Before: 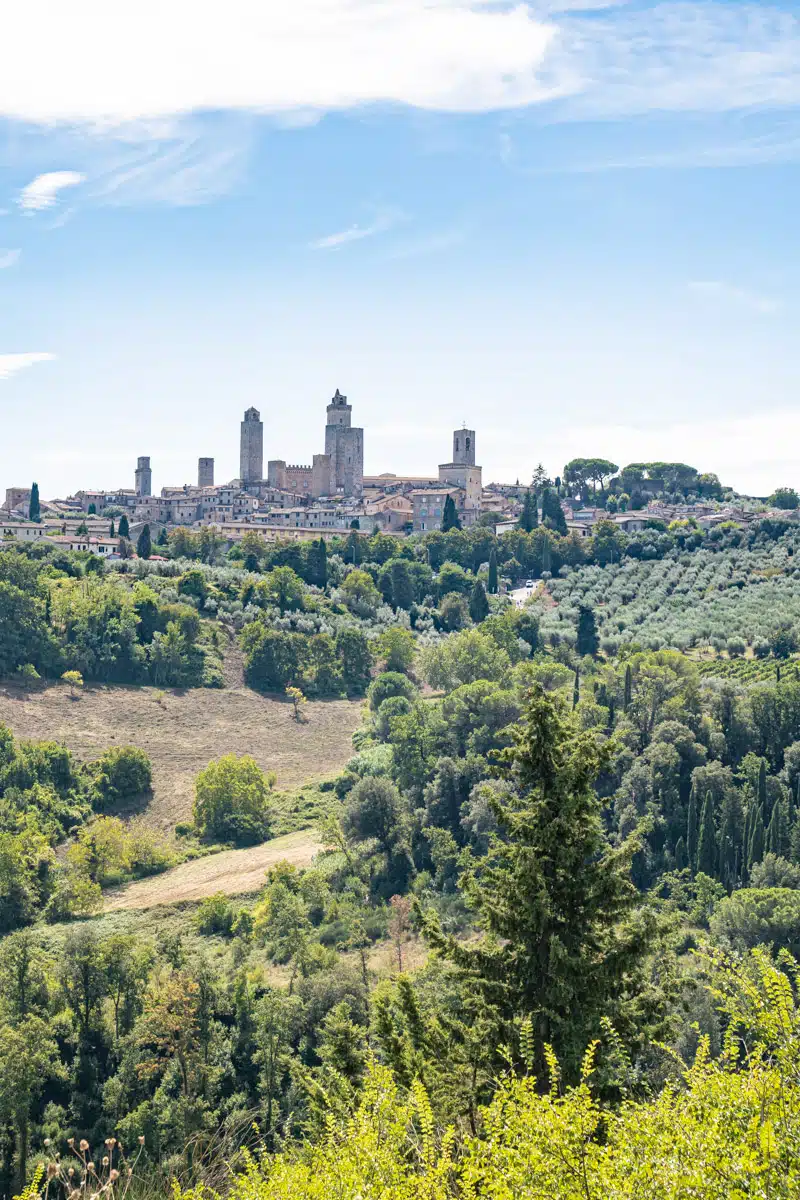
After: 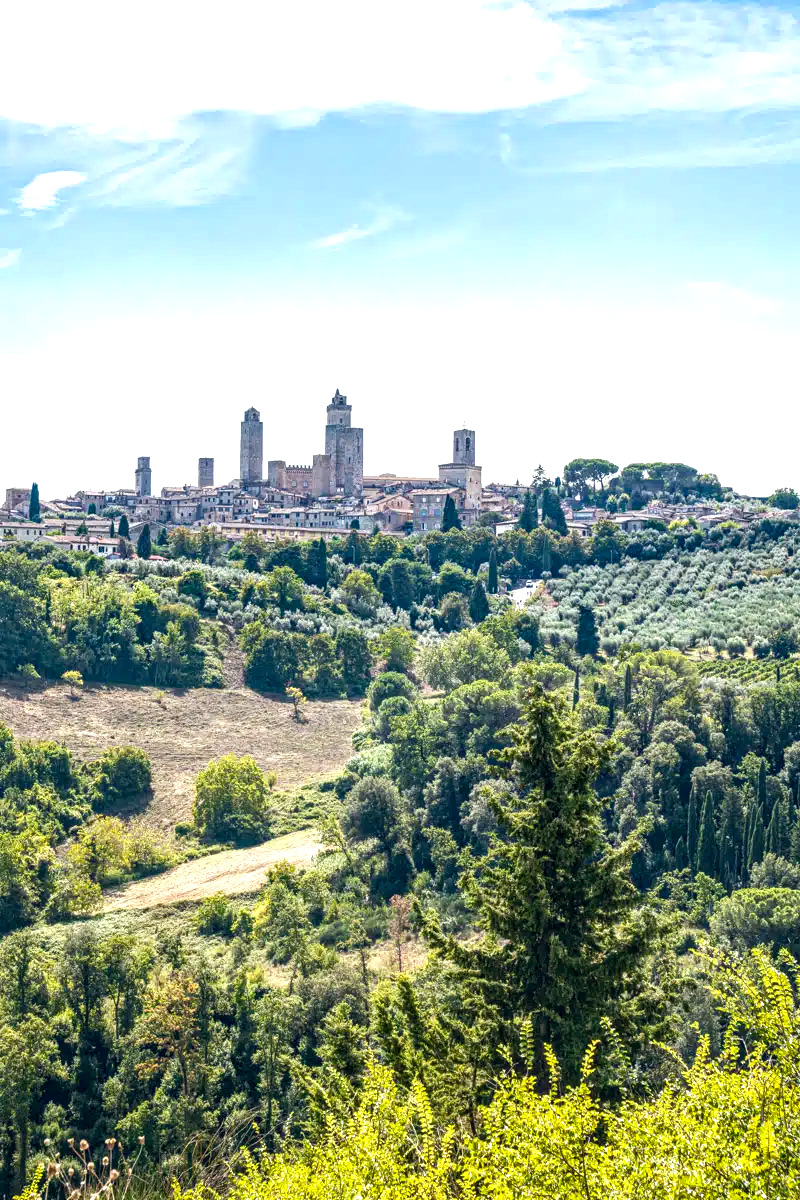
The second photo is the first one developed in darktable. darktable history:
color balance rgb: power › hue 310.44°, global offset › chroma 0.058%, global offset › hue 253.73°, perceptual saturation grading › global saturation 26.927%, perceptual saturation grading › highlights -28.703%, perceptual saturation grading › mid-tones 15.906%, perceptual saturation grading › shadows 33.371%, perceptual brilliance grading › global brilliance 14.658%, perceptual brilliance grading › shadows -34.709%
local contrast: on, module defaults
